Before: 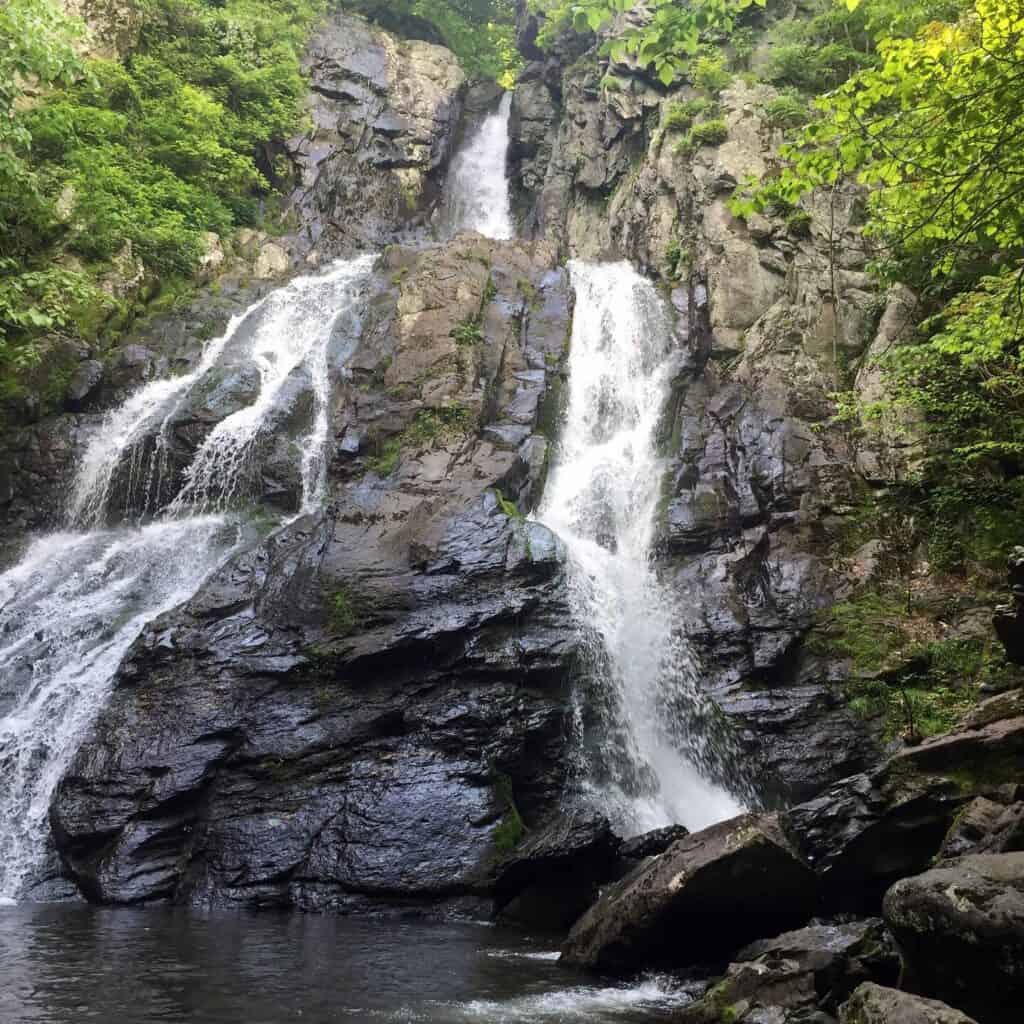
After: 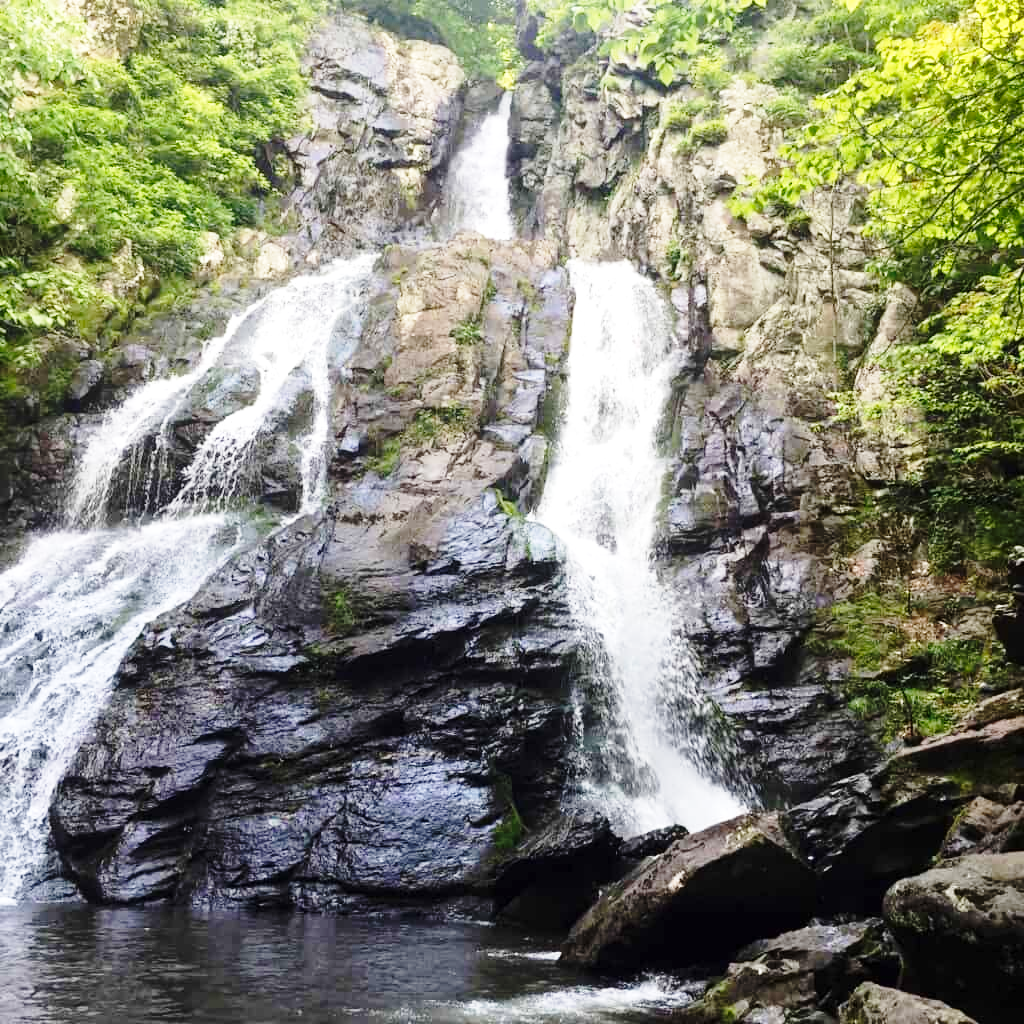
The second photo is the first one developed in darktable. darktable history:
exposure: exposure 0.201 EV, compensate highlight preservation false
base curve: curves: ch0 [(0, 0) (0.028, 0.03) (0.121, 0.232) (0.46, 0.748) (0.859, 0.968) (1, 1)], preserve colors none
